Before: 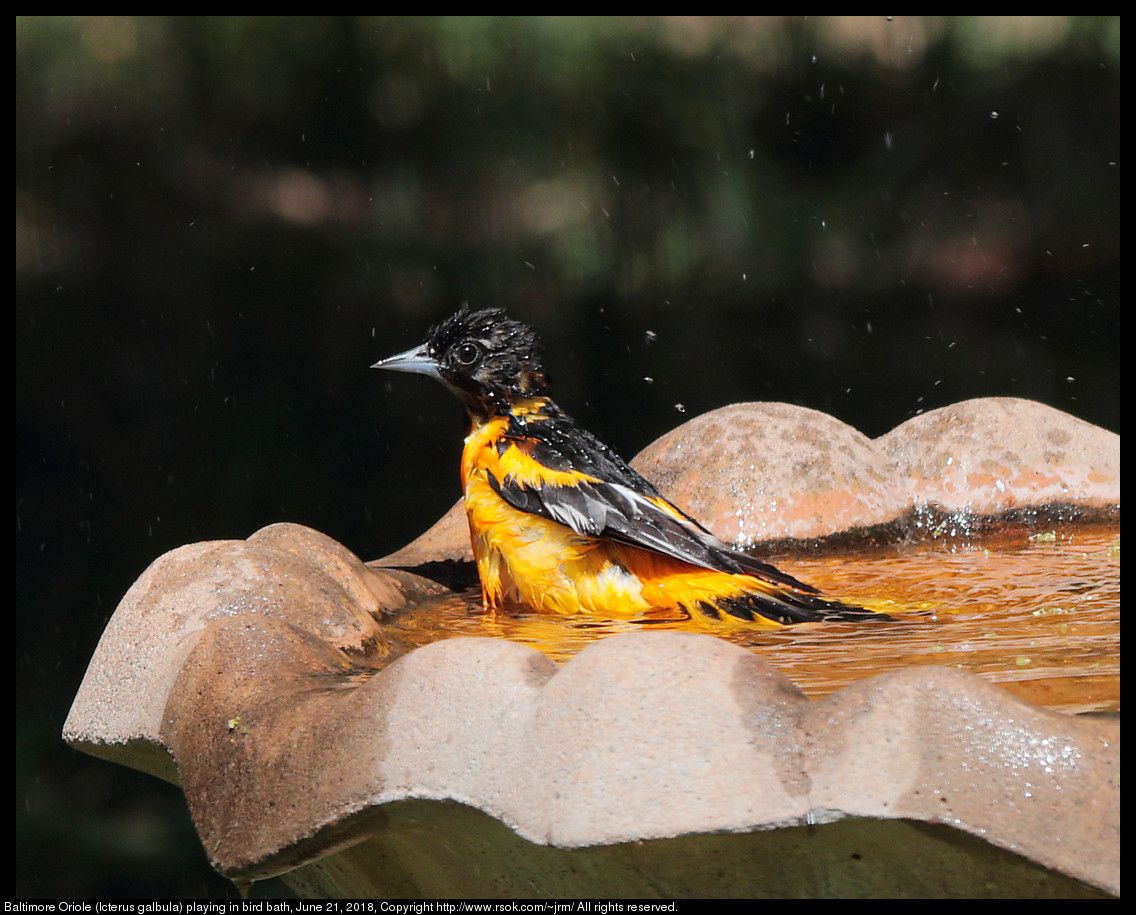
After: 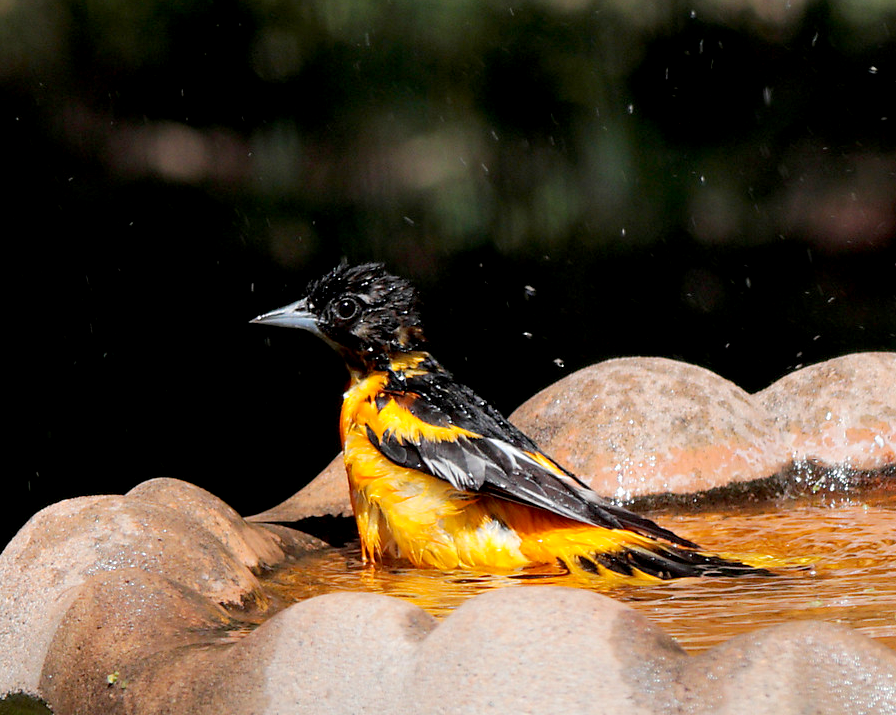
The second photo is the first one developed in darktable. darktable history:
tone equalizer: edges refinement/feathering 500, mask exposure compensation -1.57 EV, preserve details no
crop and rotate: left 10.698%, top 4.976%, right 10.366%, bottom 16.828%
exposure: black level correction 0.009, exposure 0.12 EV, compensate highlight preservation false
